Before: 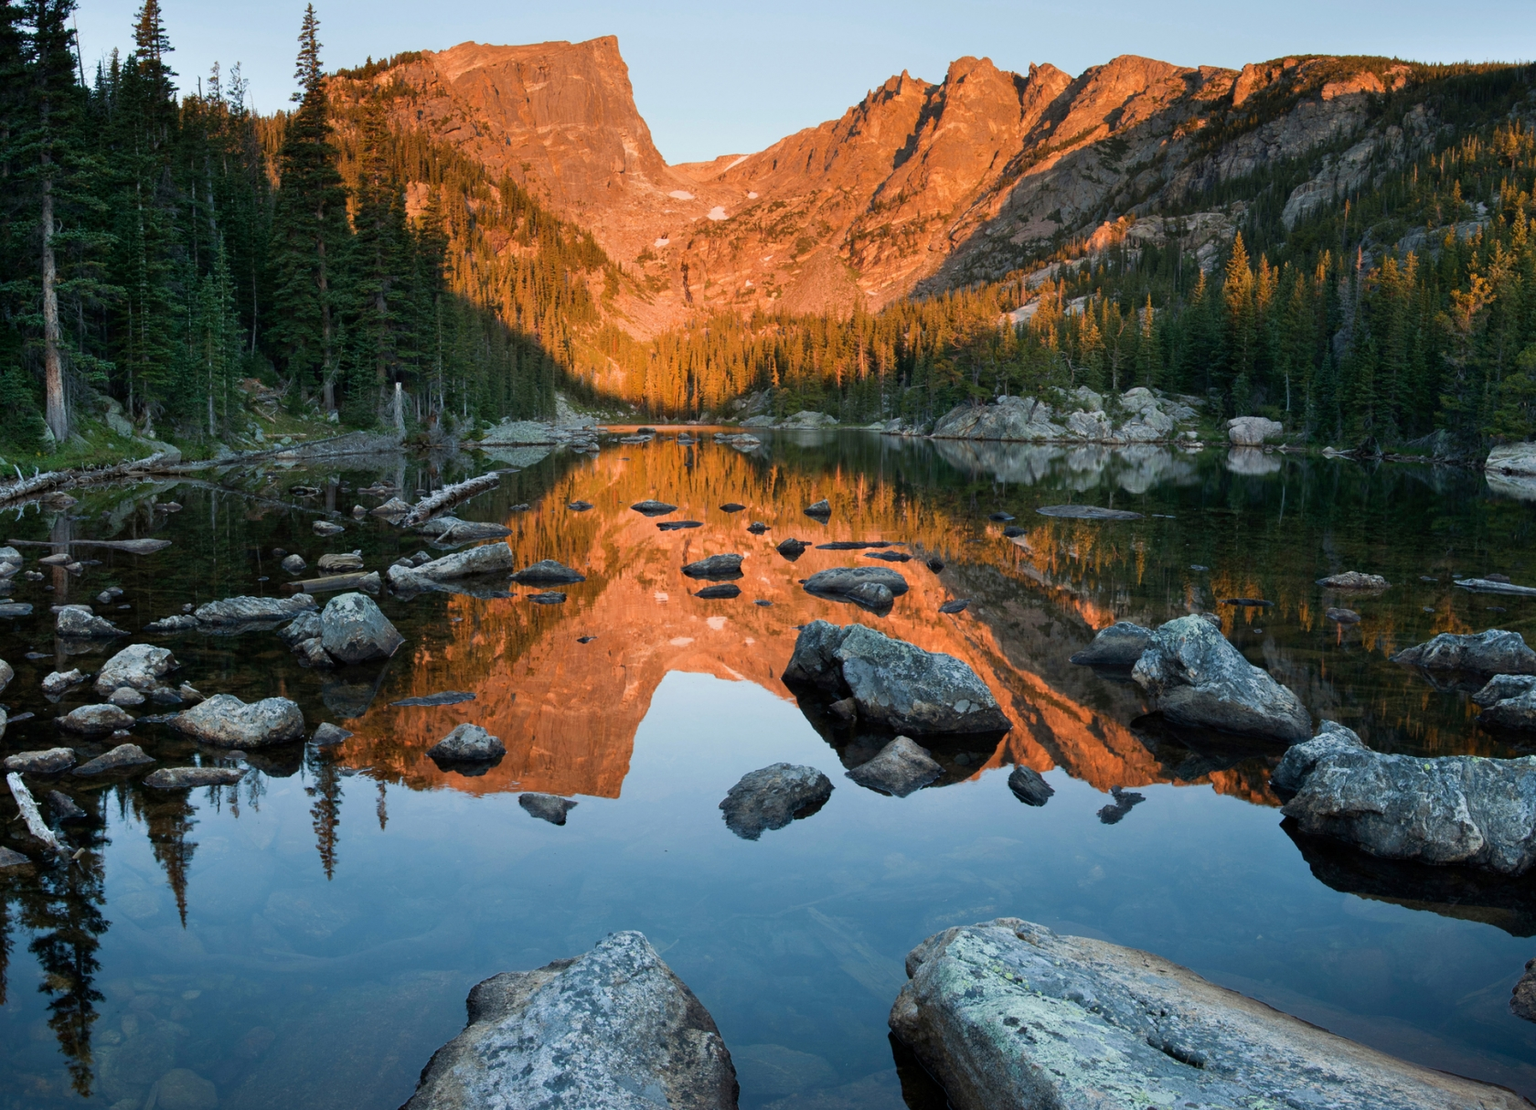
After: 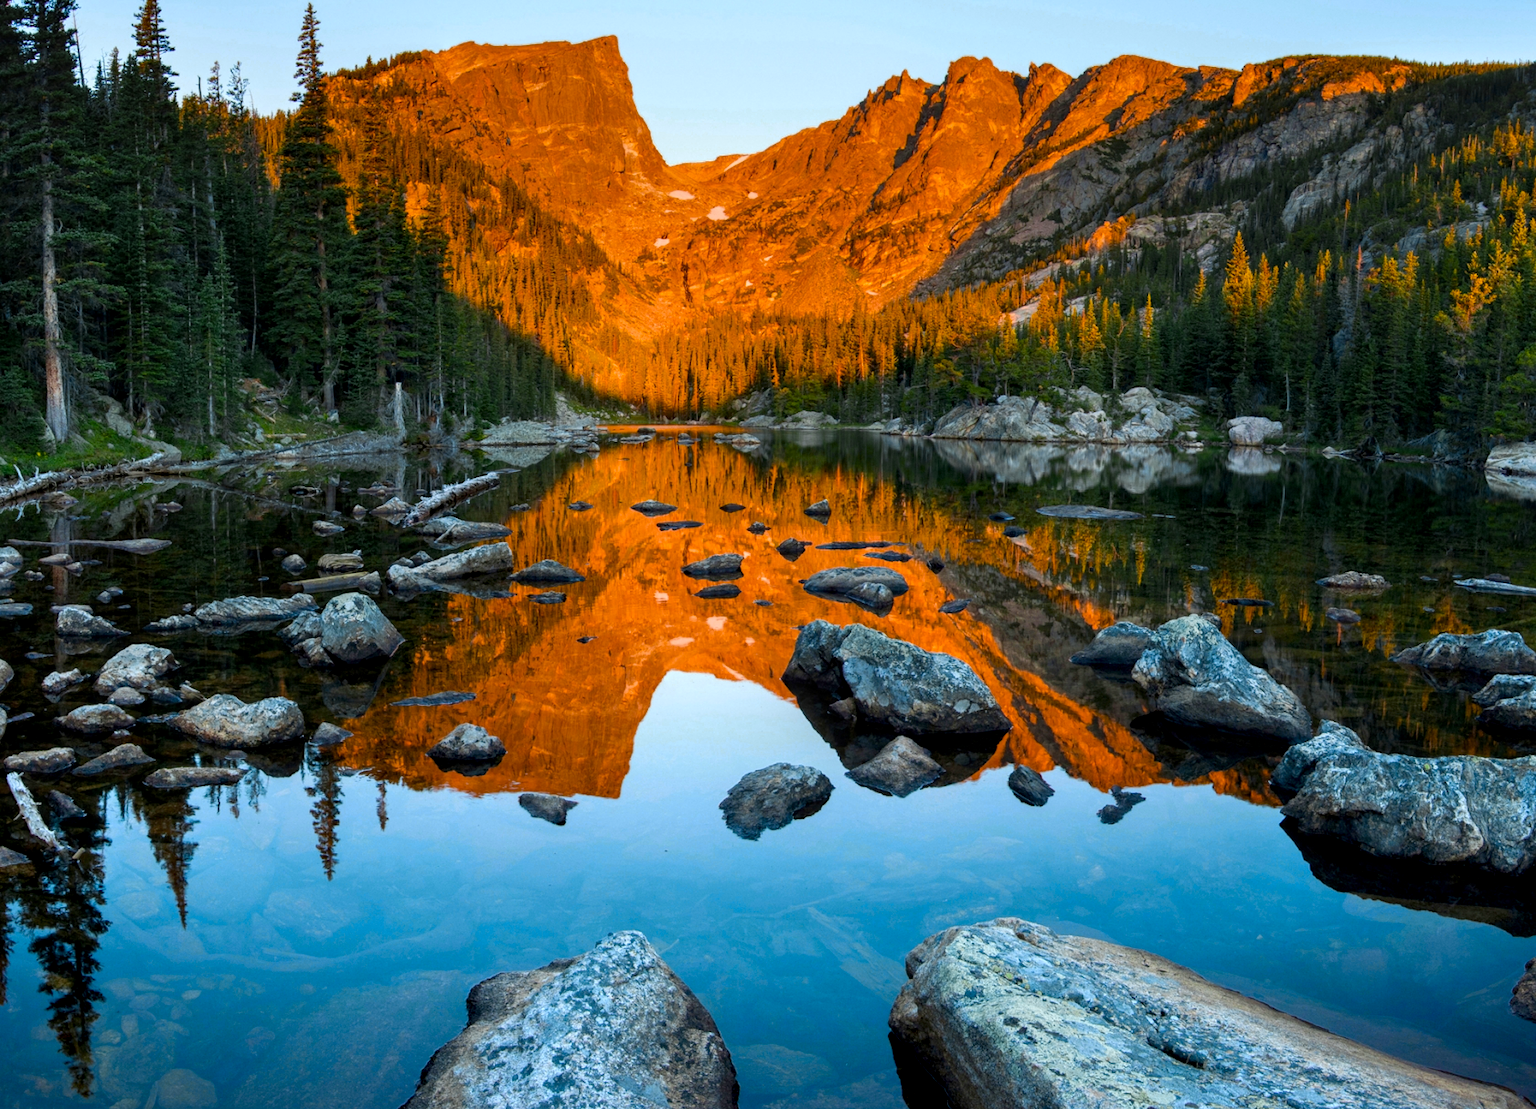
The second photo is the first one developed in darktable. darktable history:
local contrast: detail 130%
color balance rgb: linear chroma grading › global chroma 15%, perceptual saturation grading › global saturation 30%
color zones: curves: ch0 [(0, 0.485) (0.178, 0.476) (0.261, 0.623) (0.411, 0.403) (0.708, 0.603) (0.934, 0.412)]; ch1 [(0.003, 0.485) (0.149, 0.496) (0.229, 0.584) (0.326, 0.551) (0.484, 0.262) (0.757, 0.643)]
